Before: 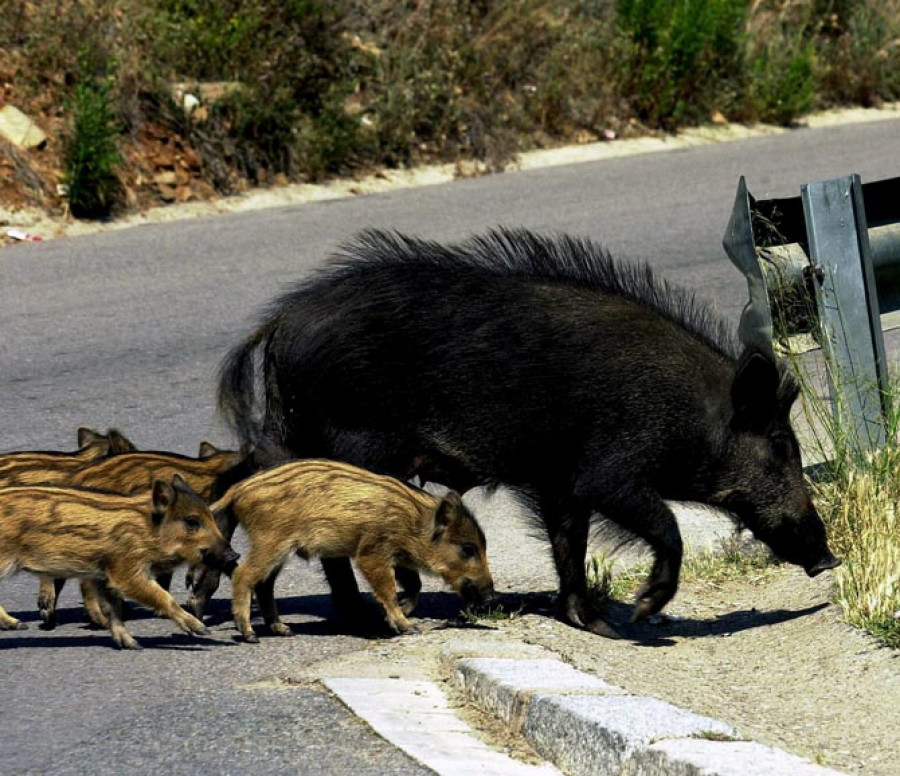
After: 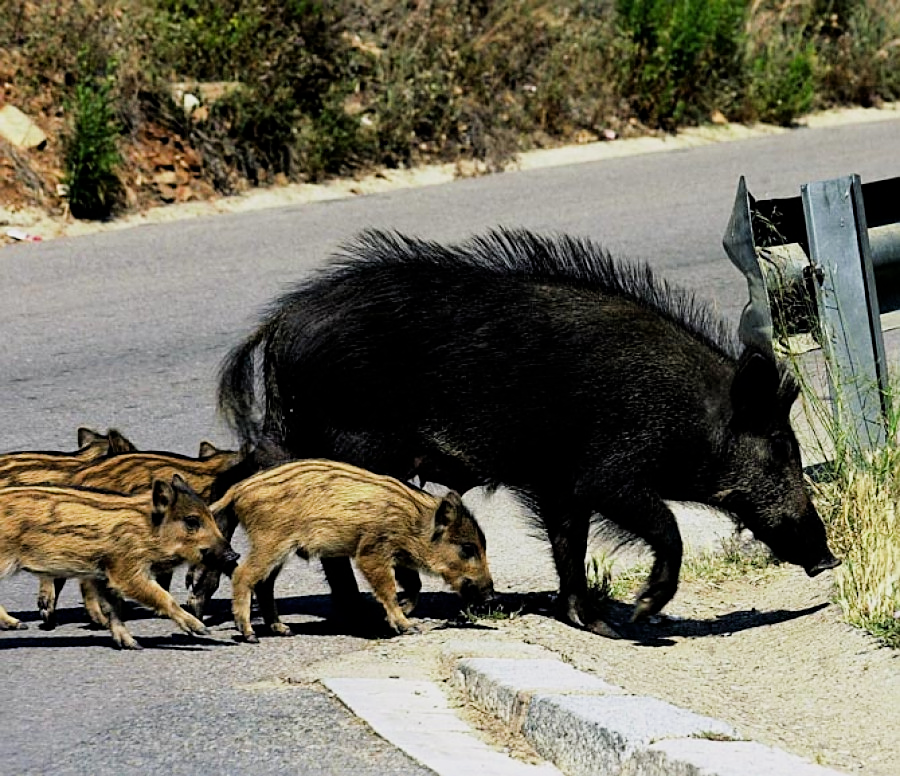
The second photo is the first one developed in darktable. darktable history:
filmic rgb: black relative exposure -7.65 EV, white relative exposure 4.56 EV, hardness 3.61, contrast 1.05
exposure: black level correction 0, exposure 0.6 EV, compensate highlight preservation false
sharpen: on, module defaults
